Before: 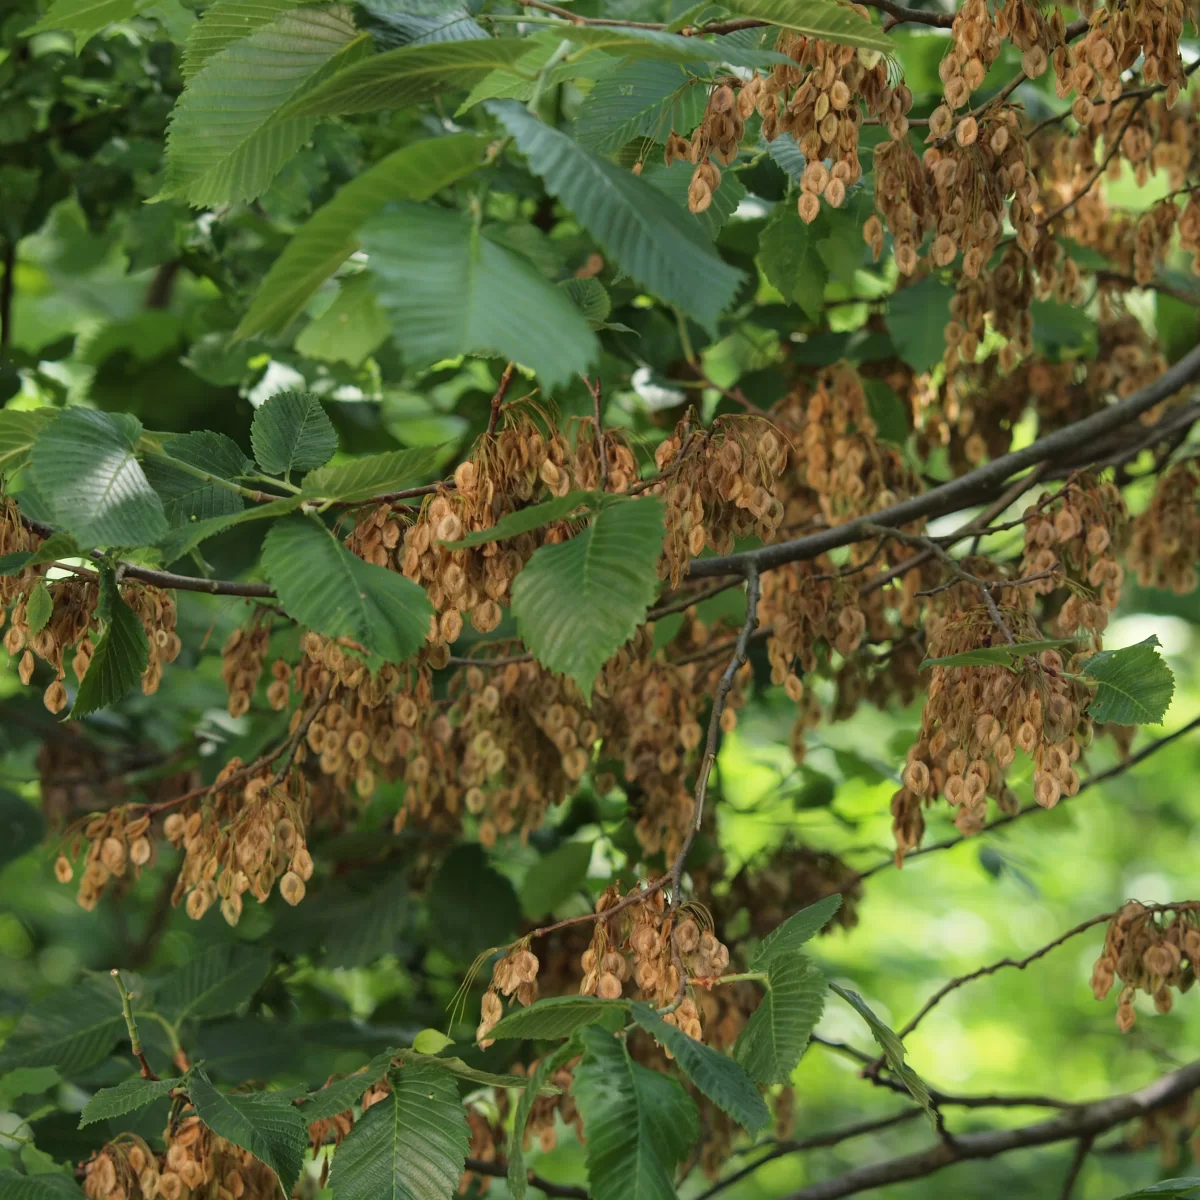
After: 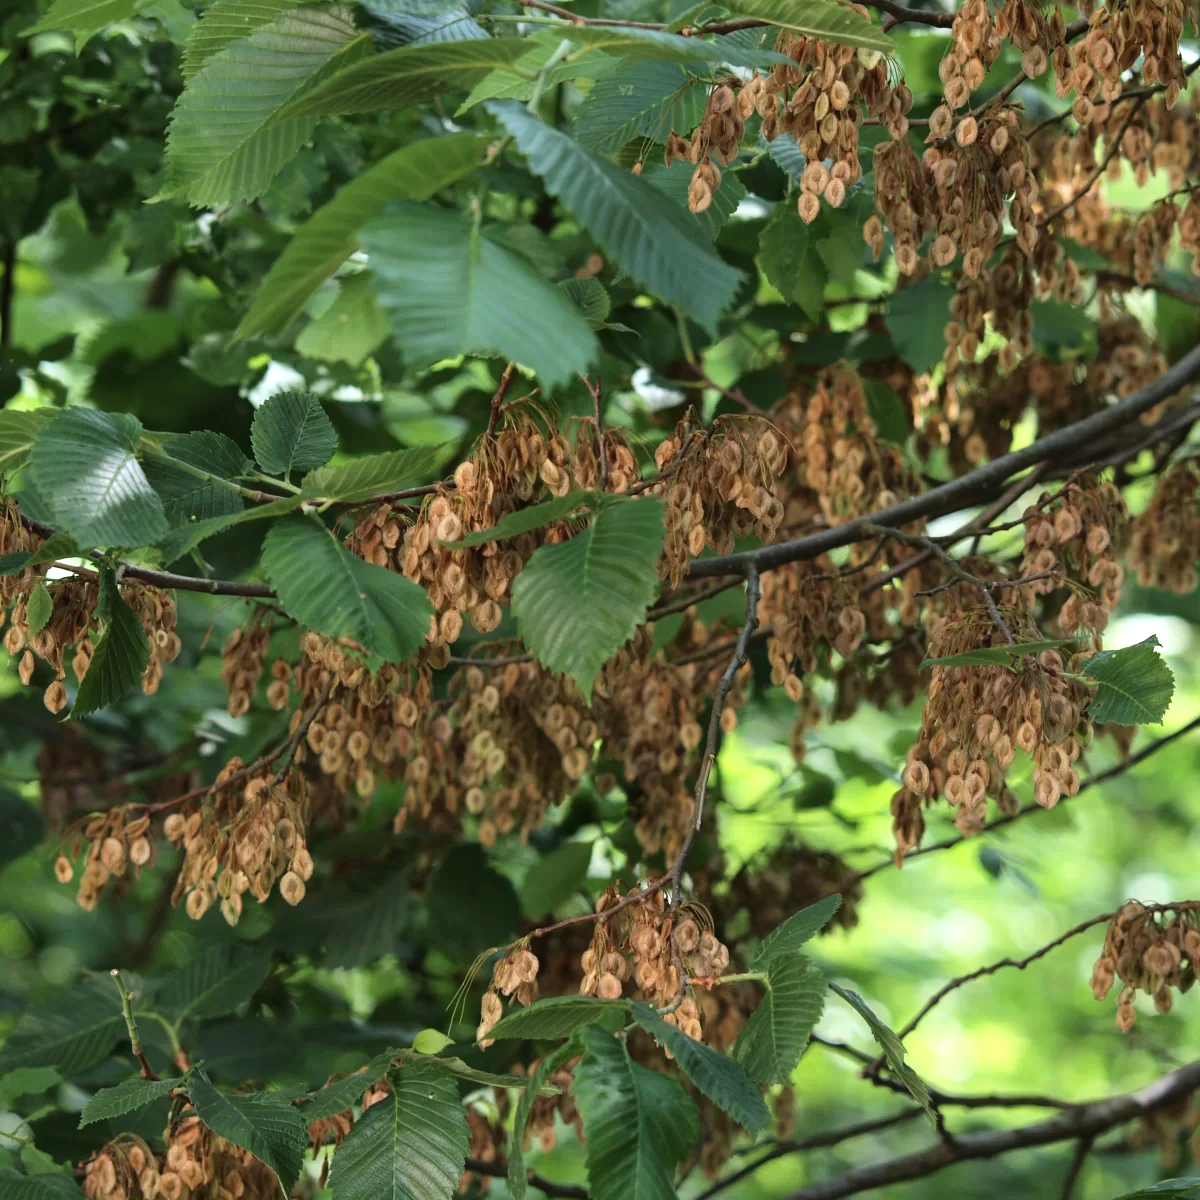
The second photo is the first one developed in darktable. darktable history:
tone equalizer: -8 EV -0.452 EV, -7 EV -0.405 EV, -6 EV -0.353 EV, -5 EV -0.228 EV, -3 EV 0.234 EV, -2 EV 0.36 EV, -1 EV 0.371 EV, +0 EV 0.412 EV, edges refinement/feathering 500, mask exposure compensation -1.57 EV, preserve details no
color correction: highlights a* -0.732, highlights b* -9.22
